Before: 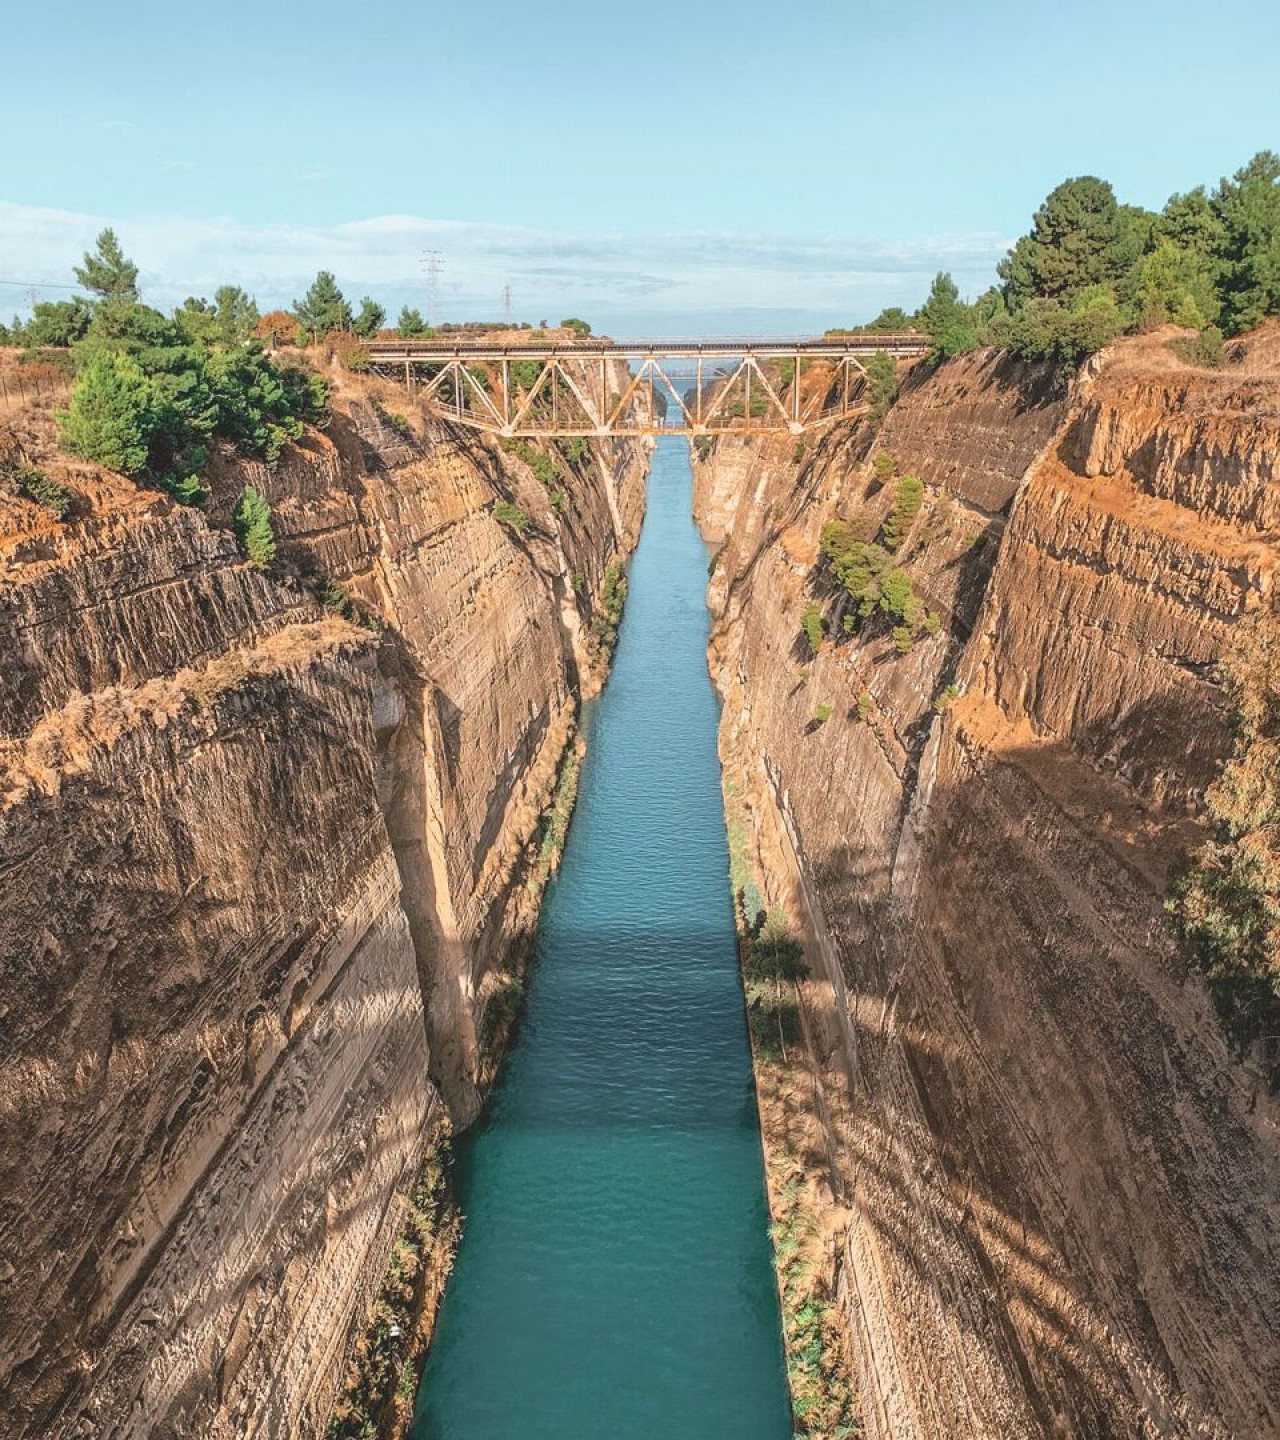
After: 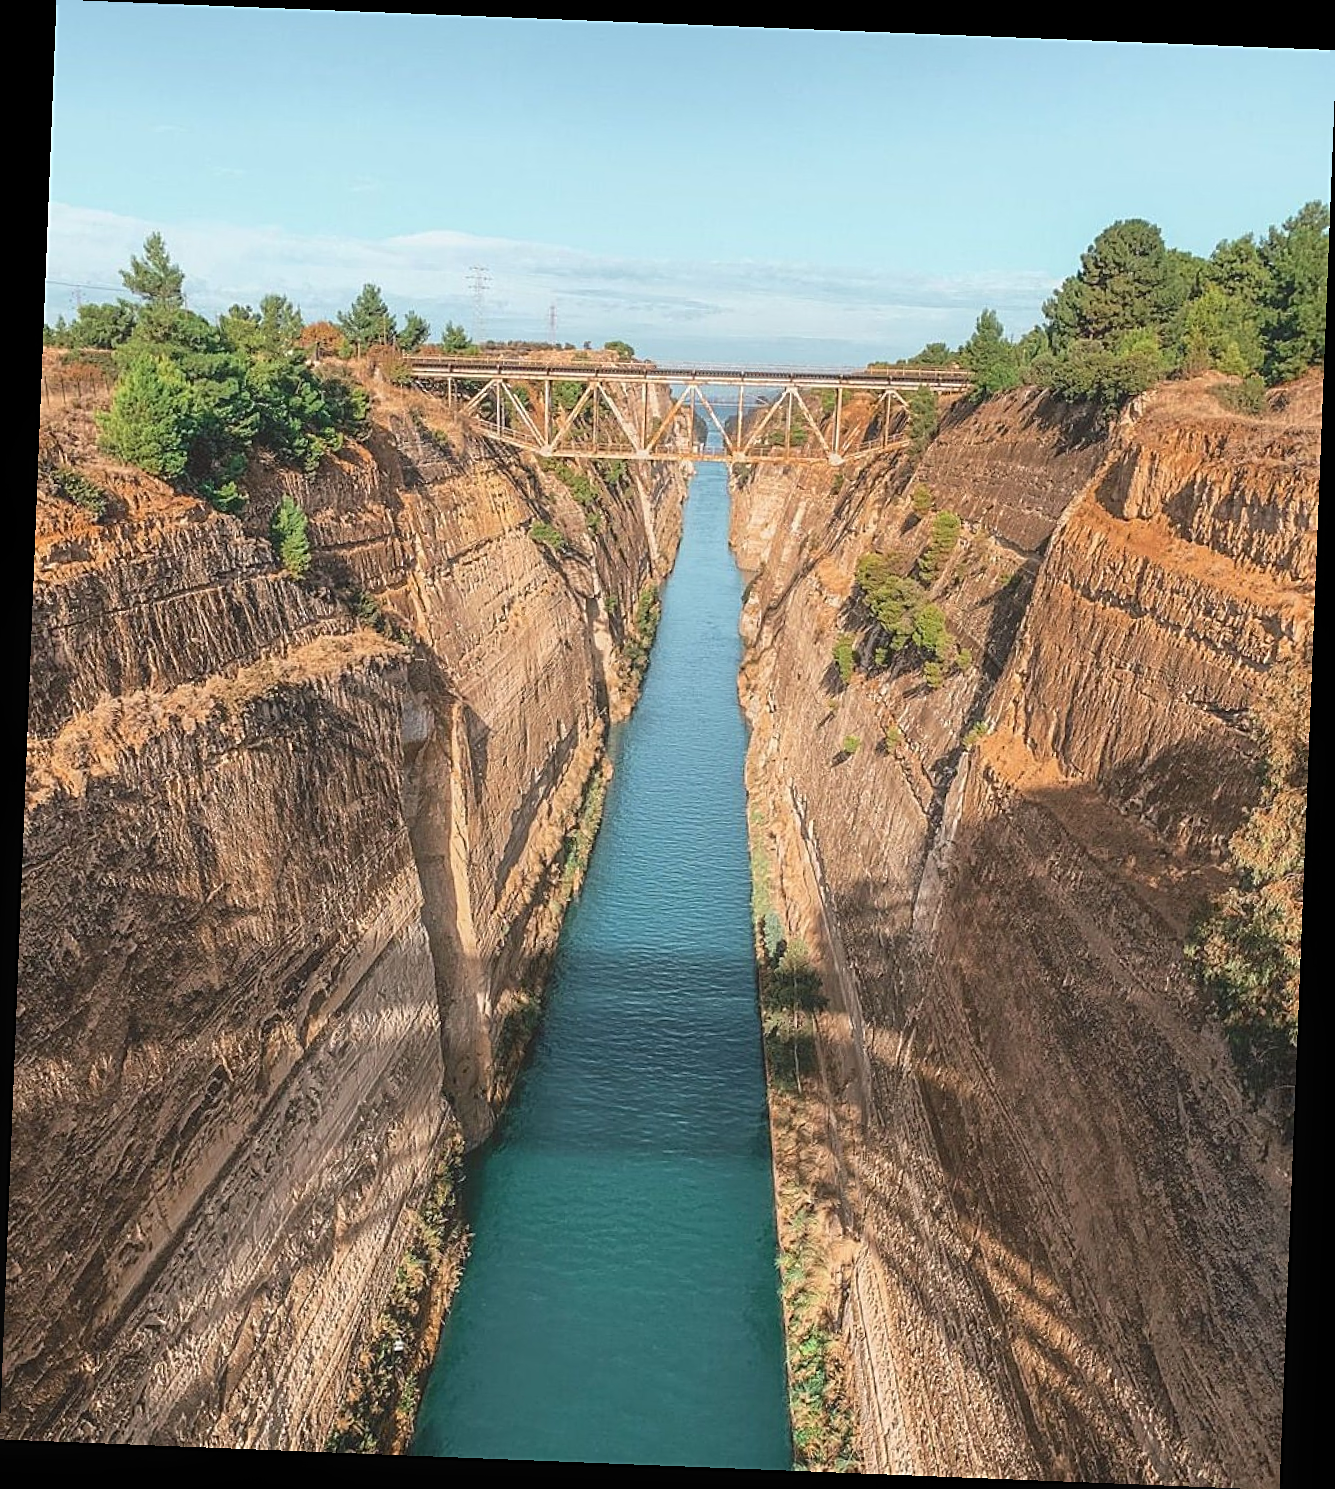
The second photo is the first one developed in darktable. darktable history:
rotate and perspective: rotation 2.27°, automatic cropping off
sharpen: on, module defaults
contrast equalizer: y [[0.5, 0.488, 0.462, 0.461, 0.491, 0.5], [0.5 ×6], [0.5 ×6], [0 ×6], [0 ×6]]
